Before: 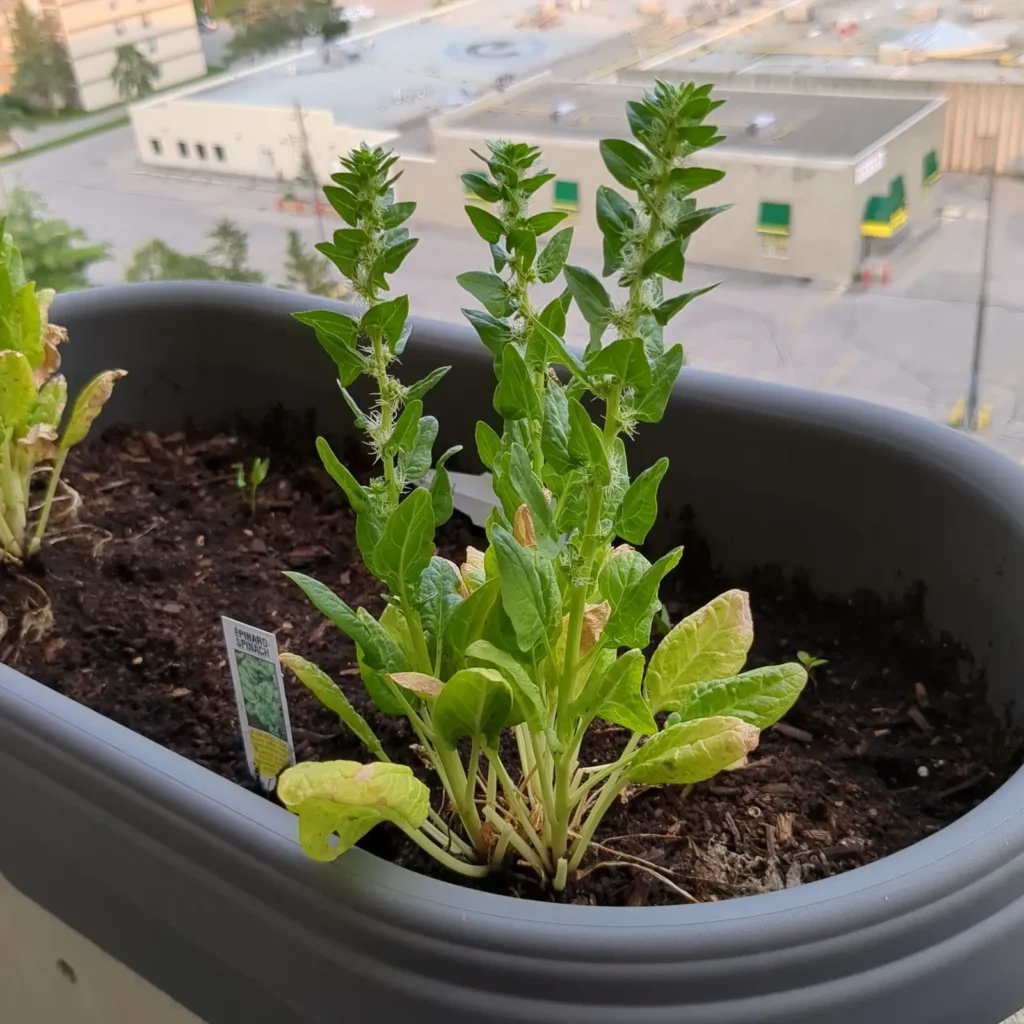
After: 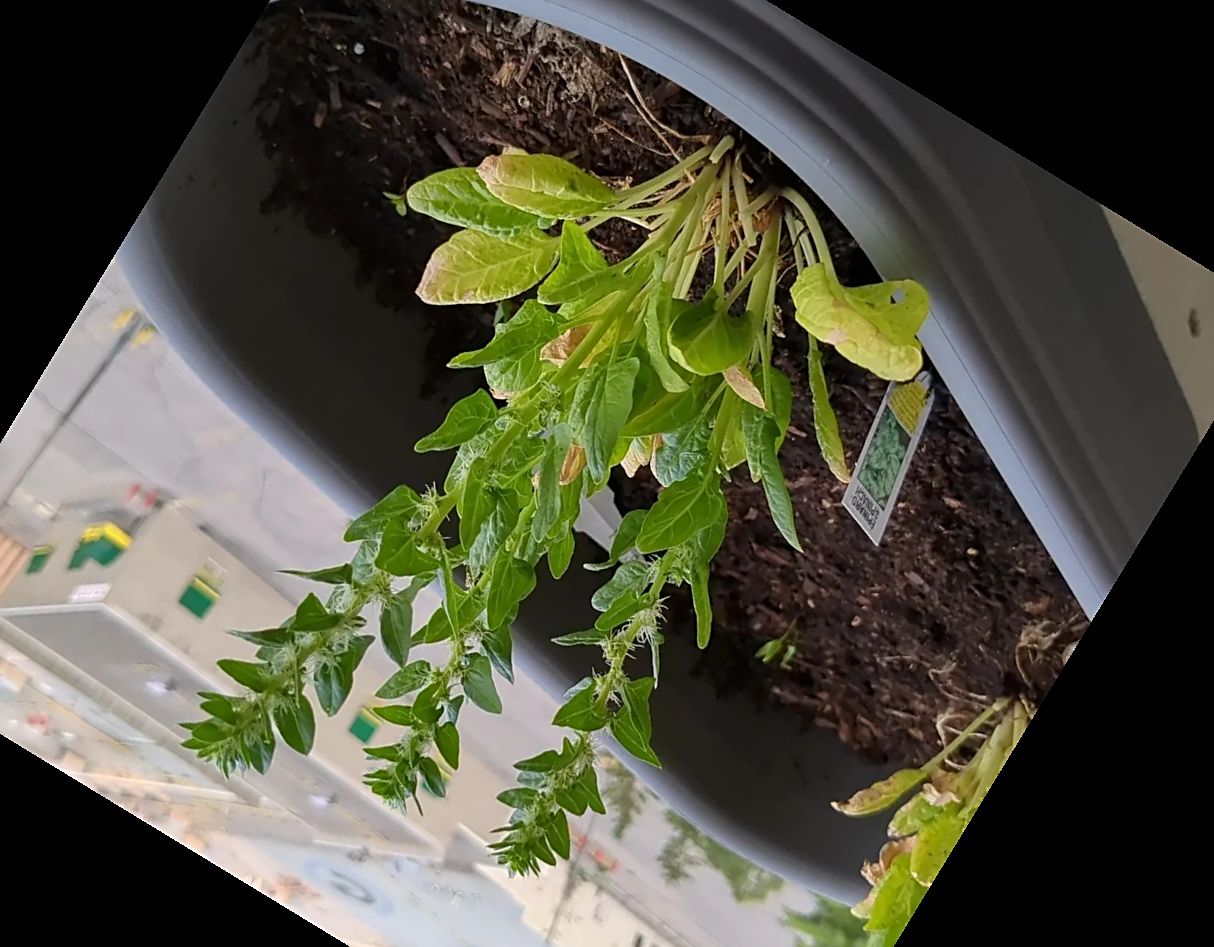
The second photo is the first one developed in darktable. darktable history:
crop and rotate: angle 148.68°, left 9.111%, top 15.603%, right 4.588%, bottom 17.041%
sharpen: on, module defaults
